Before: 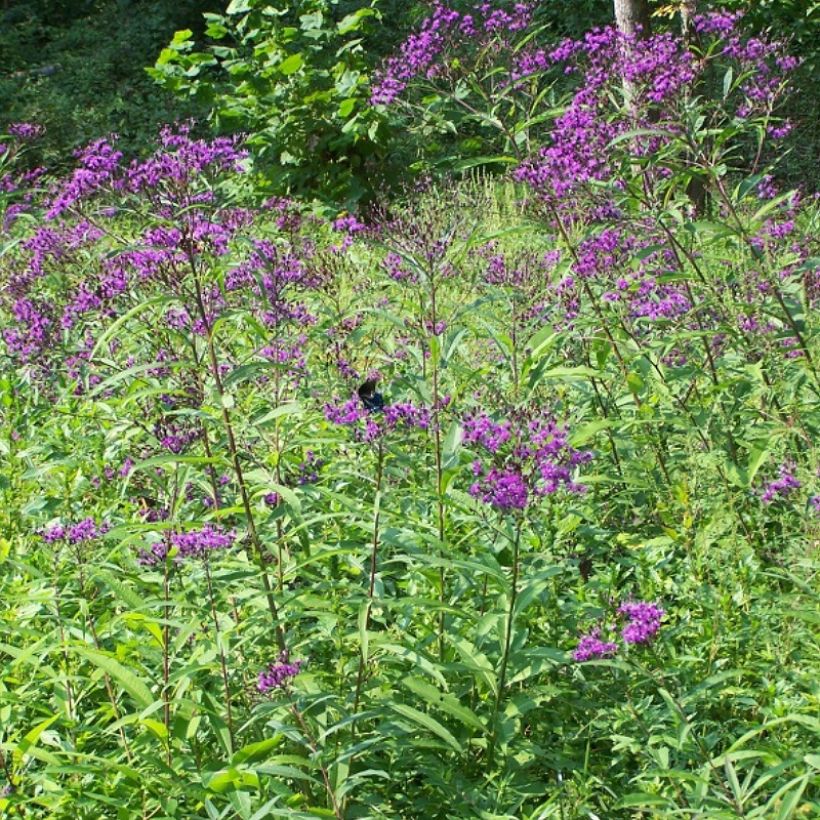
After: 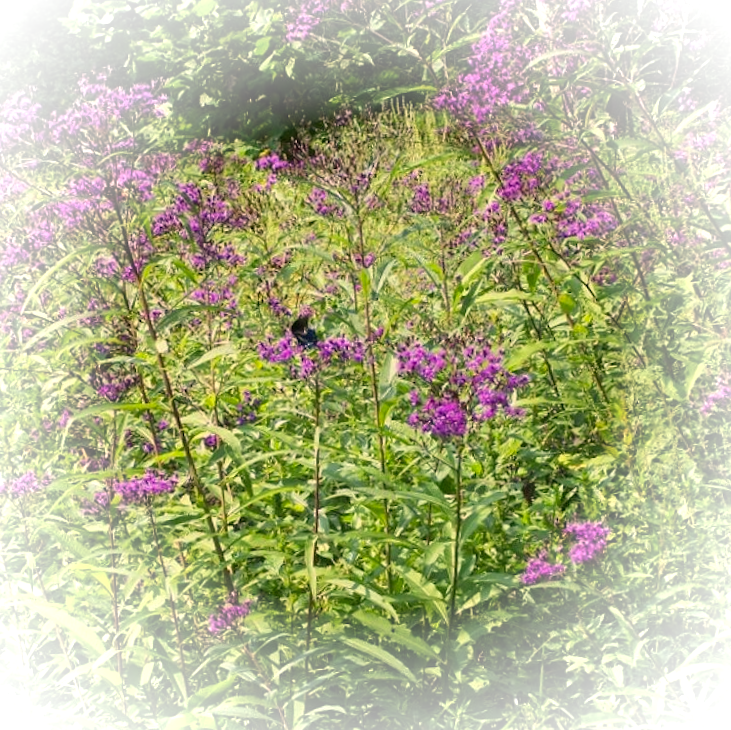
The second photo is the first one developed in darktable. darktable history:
vignetting: fall-off start 67.57%, fall-off radius 67.95%, brightness 0.989, saturation -0.493, automatic ratio true
crop and rotate: angle 3.47°, left 5.627%, top 5.717%
color correction: highlights a* 11.77, highlights b* 11.79
